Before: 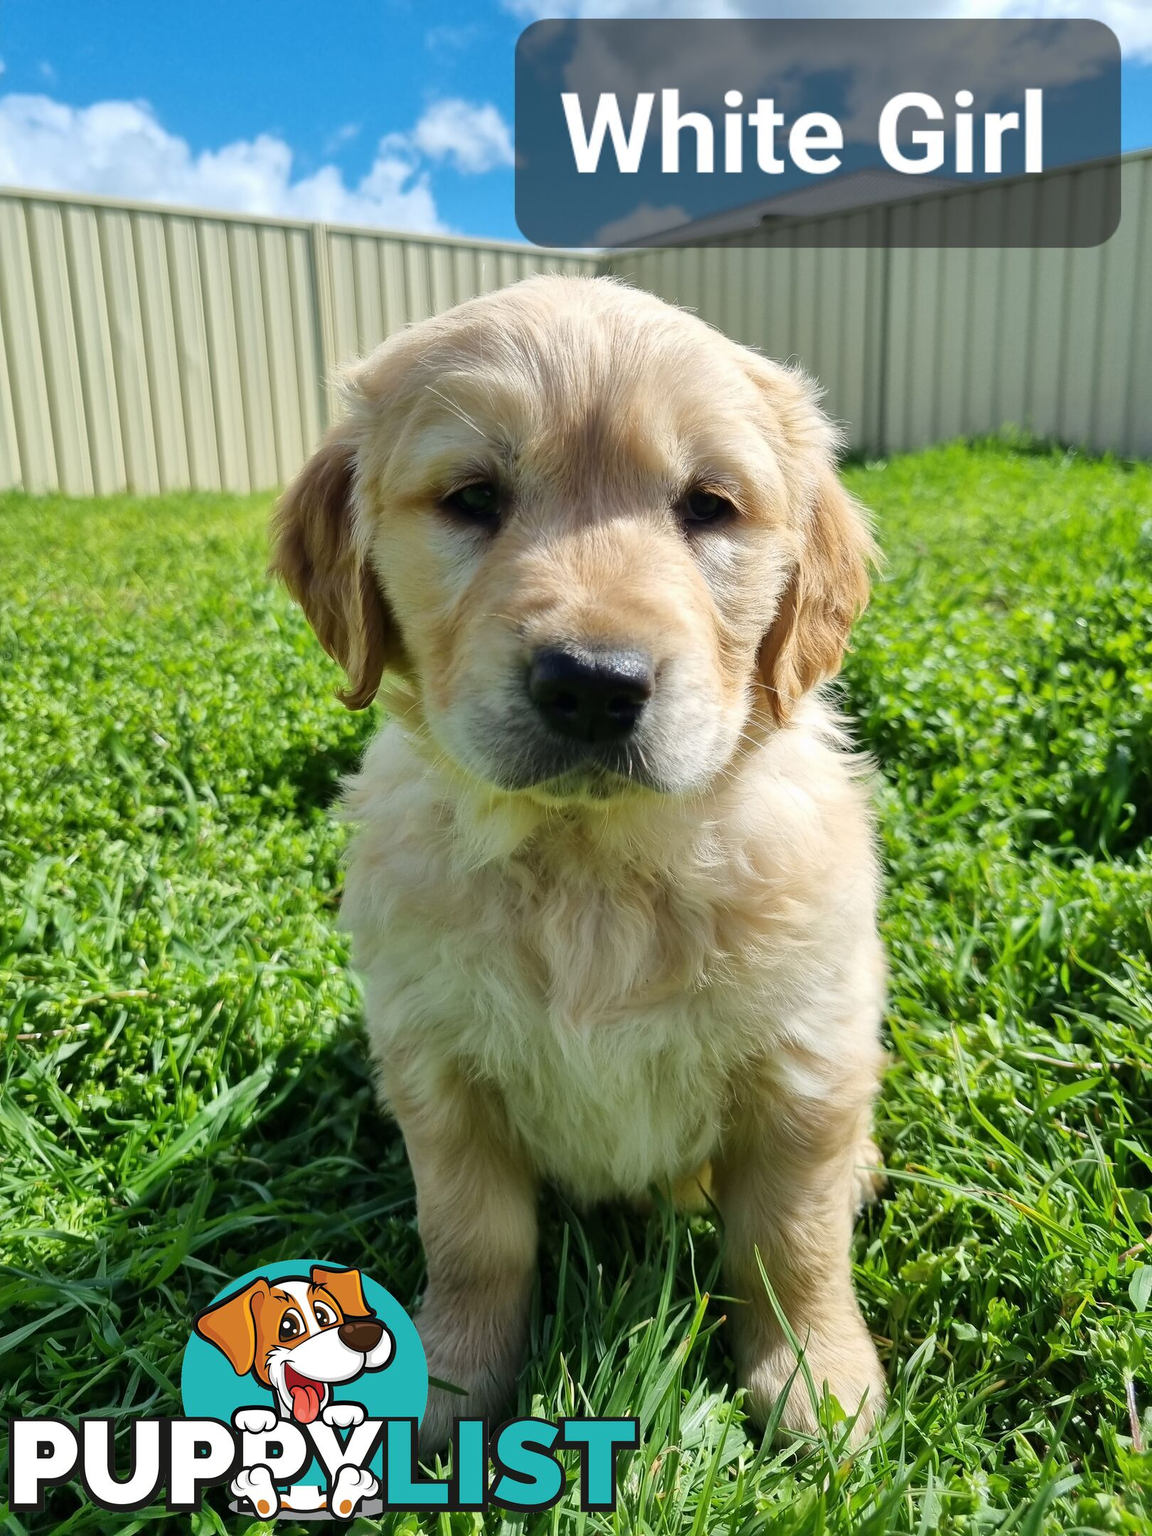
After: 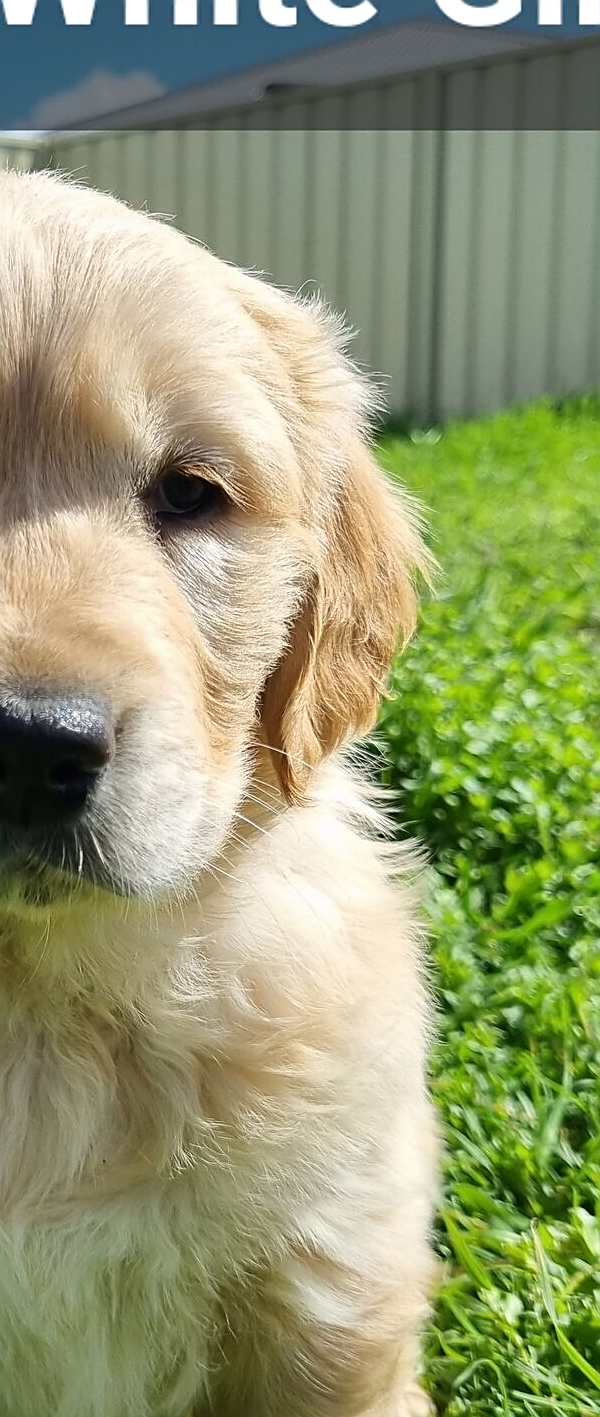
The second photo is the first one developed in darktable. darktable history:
sharpen: on, module defaults
tone equalizer: on, module defaults
crop and rotate: left 49.806%, top 10.128%, right 13.12%, bottom 24.262%
